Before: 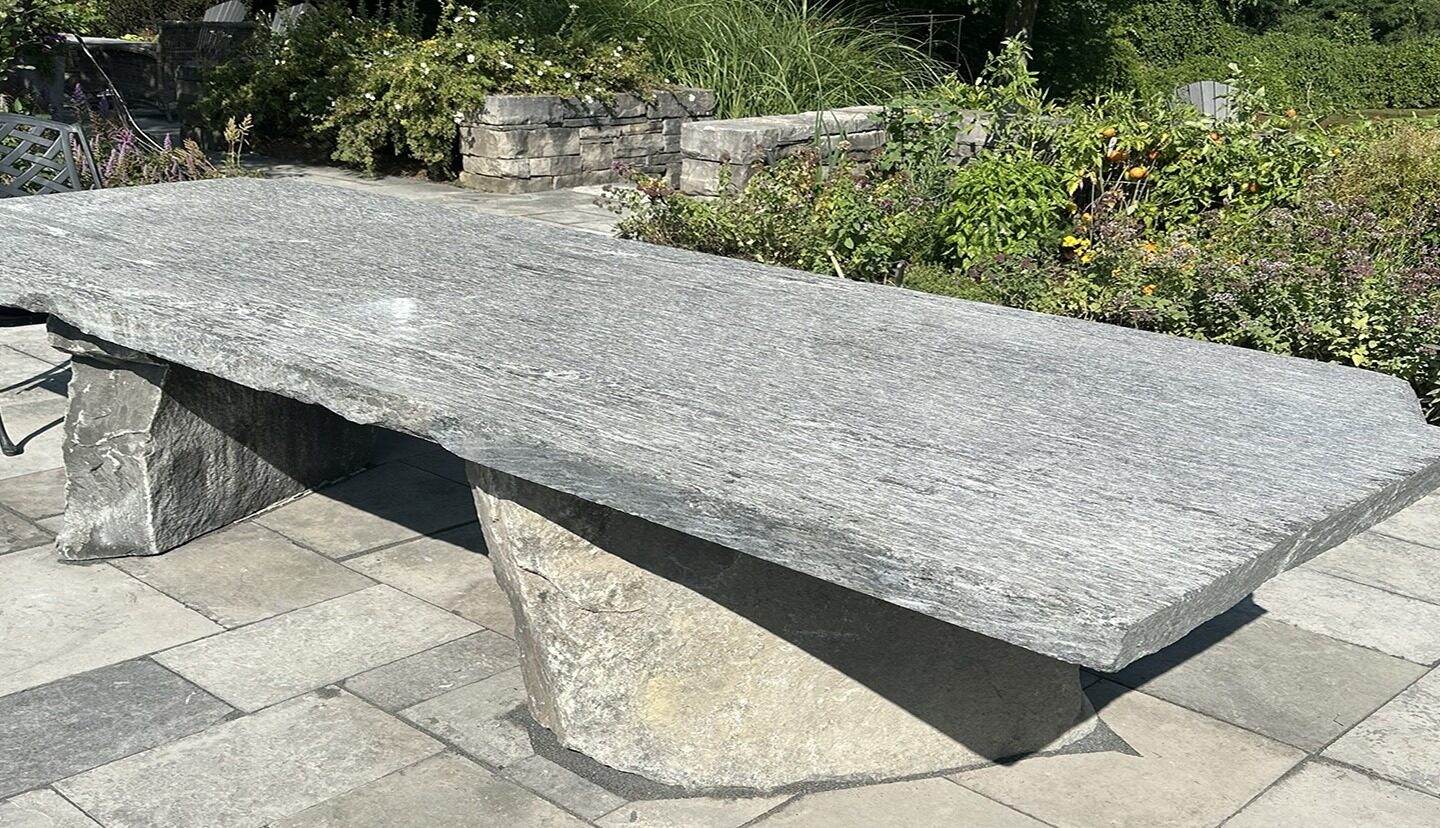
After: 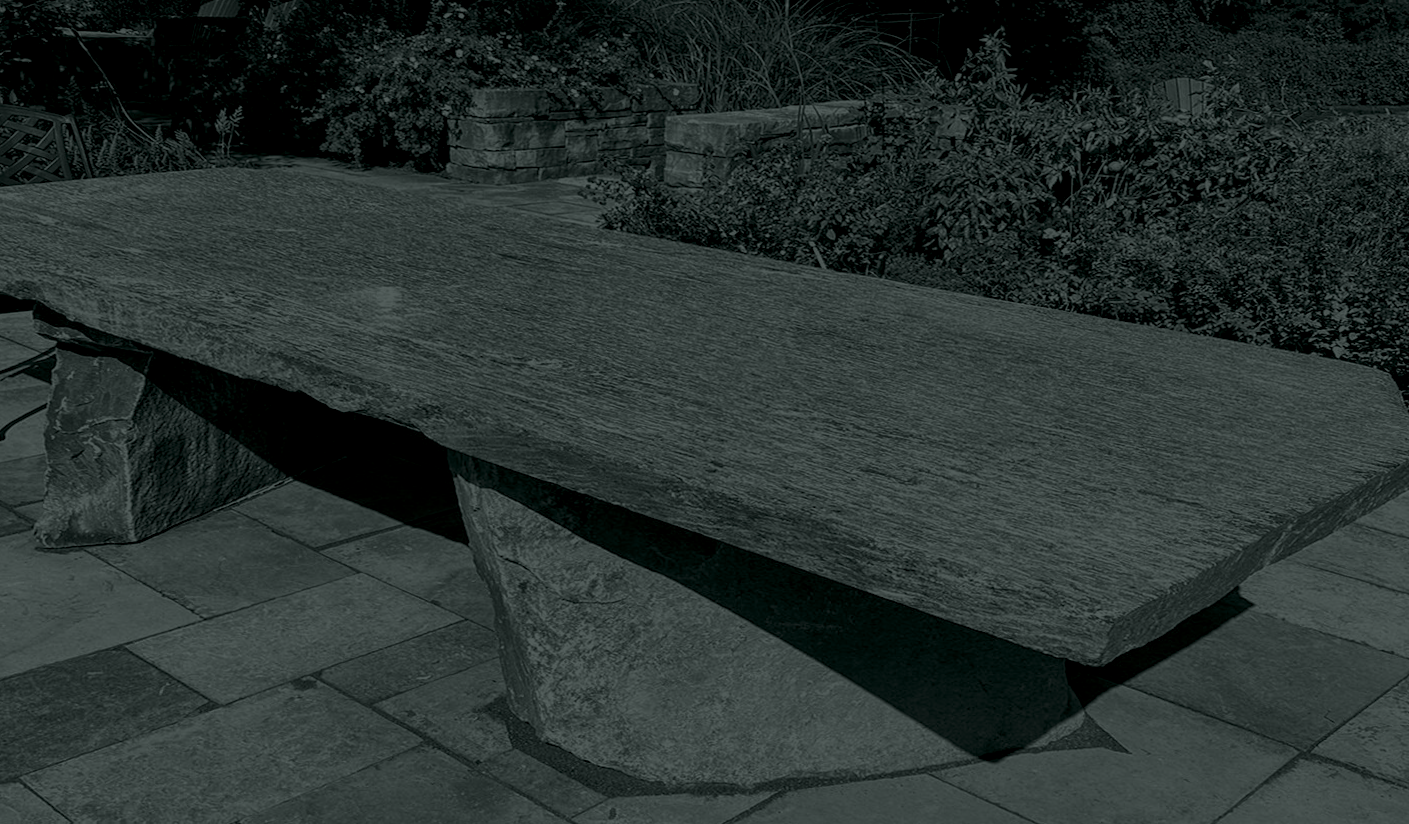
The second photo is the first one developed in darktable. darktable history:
local contrast: detail 115%
color zones: curves: ch0 [(0.25, 0.5) (0.428, 0.473) (0.75, 0.5)]; ch1 [(0.243, 0.479) (0.398, 0.452) (0.75, 0.5)]
rotate and perspective: rotation 0.226°, lens shift (vertical) -0.042, crop left 0.023, crop right 0.982, crop top 0.006, crop bottom 0.994
colorize: hue 90°, saturation 19%, lightness 1.59%, version 1
